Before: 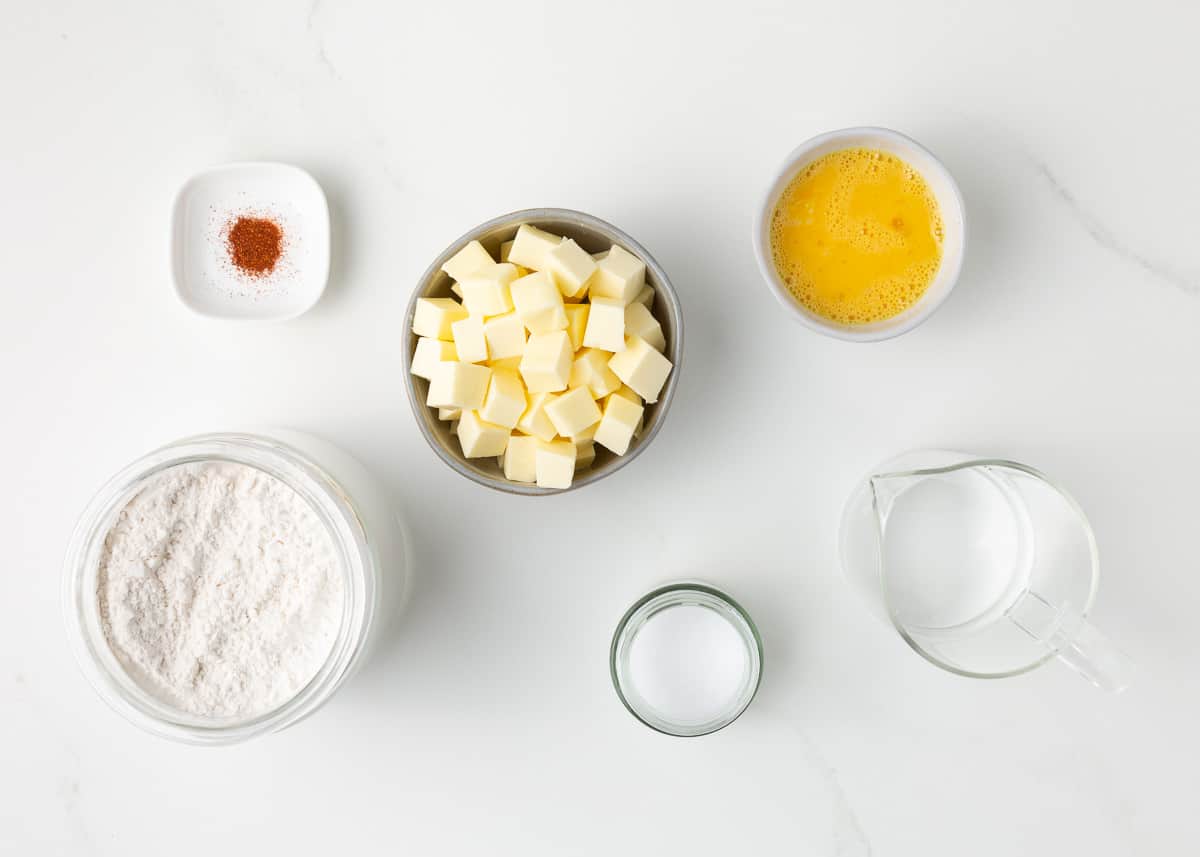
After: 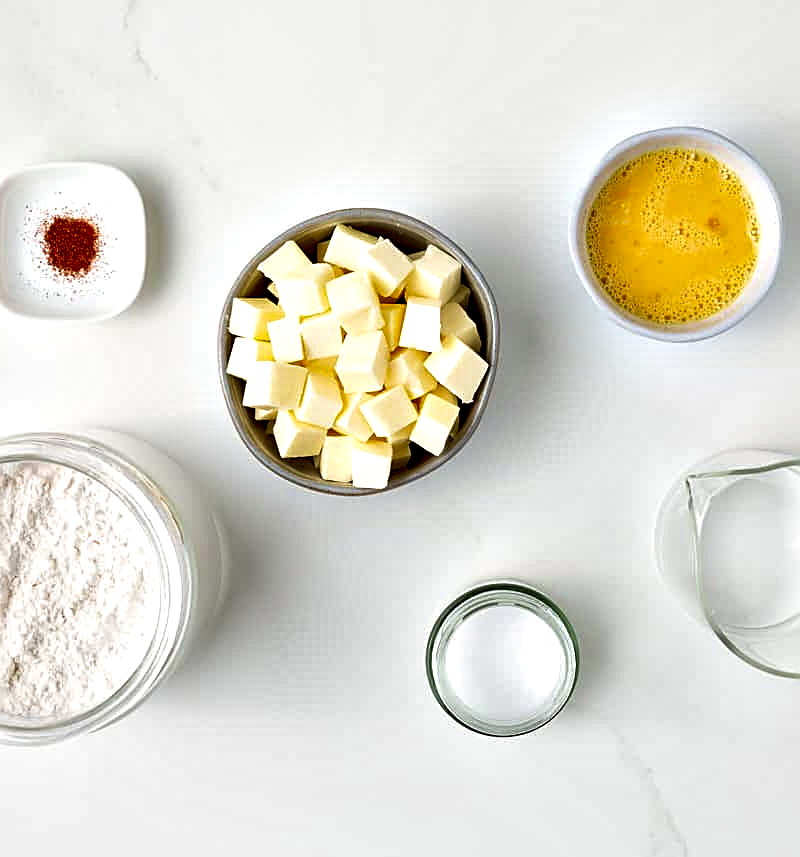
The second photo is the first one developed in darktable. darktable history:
crop: left 15.377%, right 17.921%
exposure: compensate exposure bias true, compensate highlight preservation false
local contrast: mode bilateral grid, contrast 25, coarseness 59, detail 151%, midtone range 0.2
velvia: strength 36.62%
base curve: preserve colors none
sharpen: on, module defaults
contrast equalizer: octaves 7, y [[0.6 ×6], [0.55 ×6], [0 ×6], [0 ×6], [0 ×6]]
